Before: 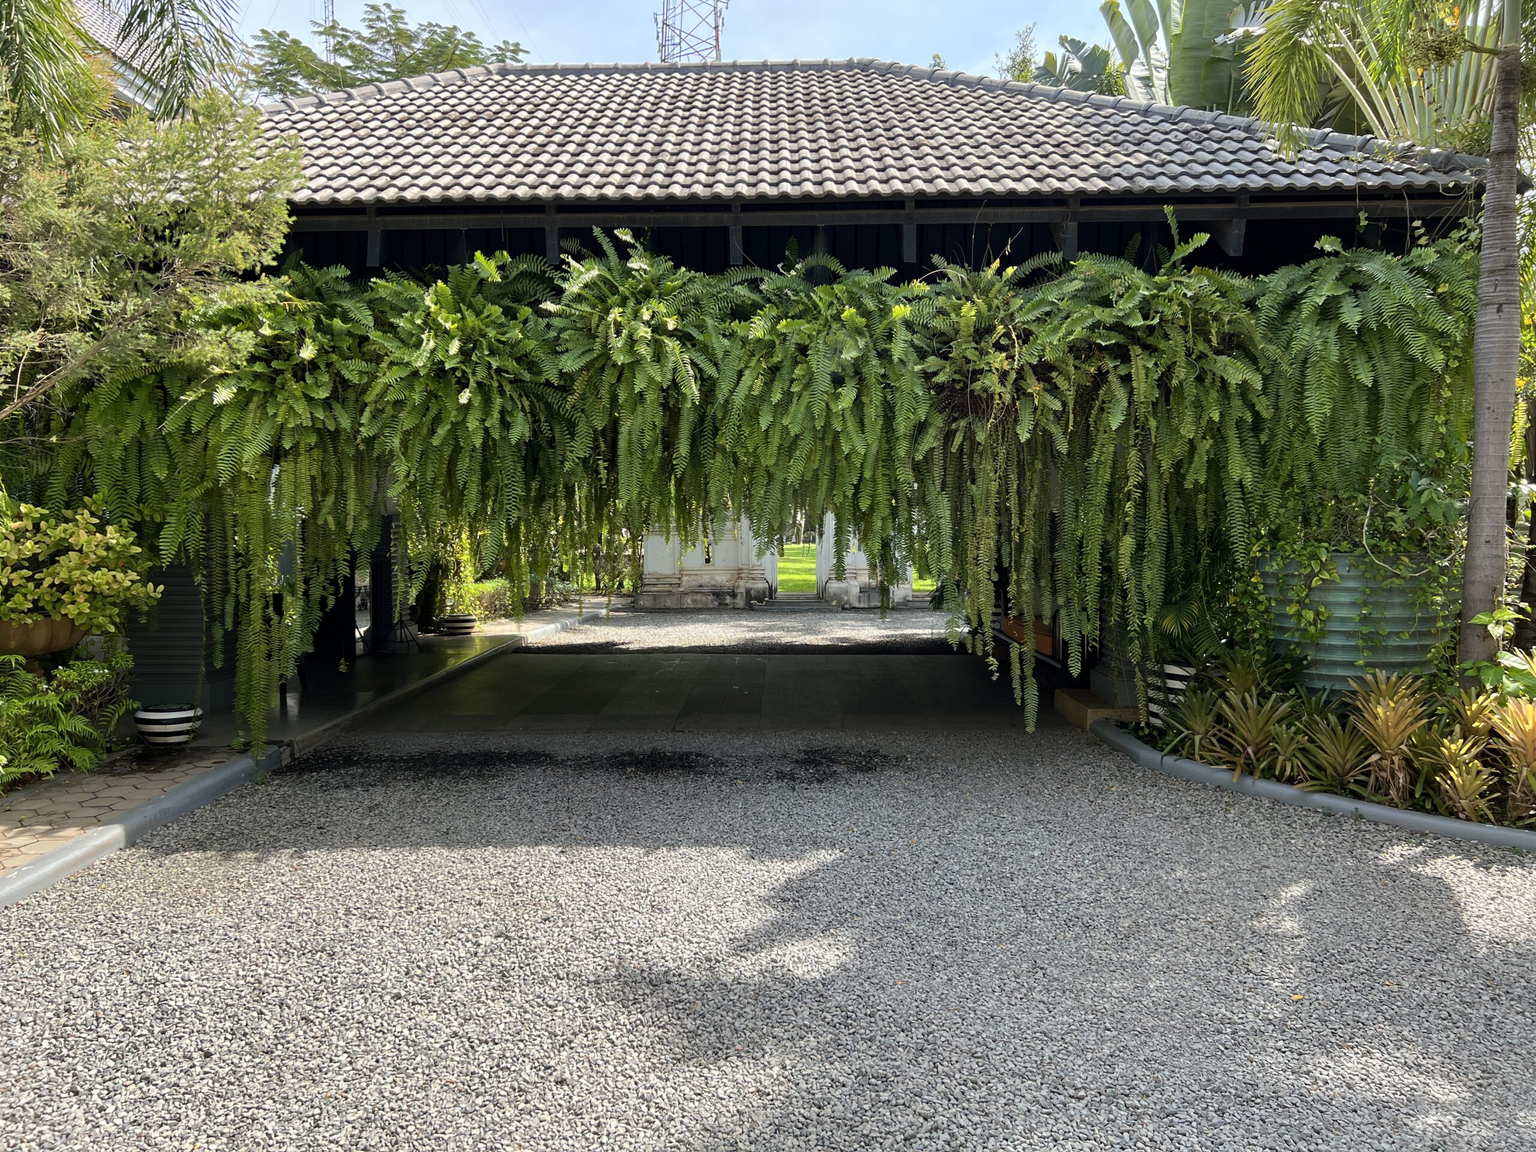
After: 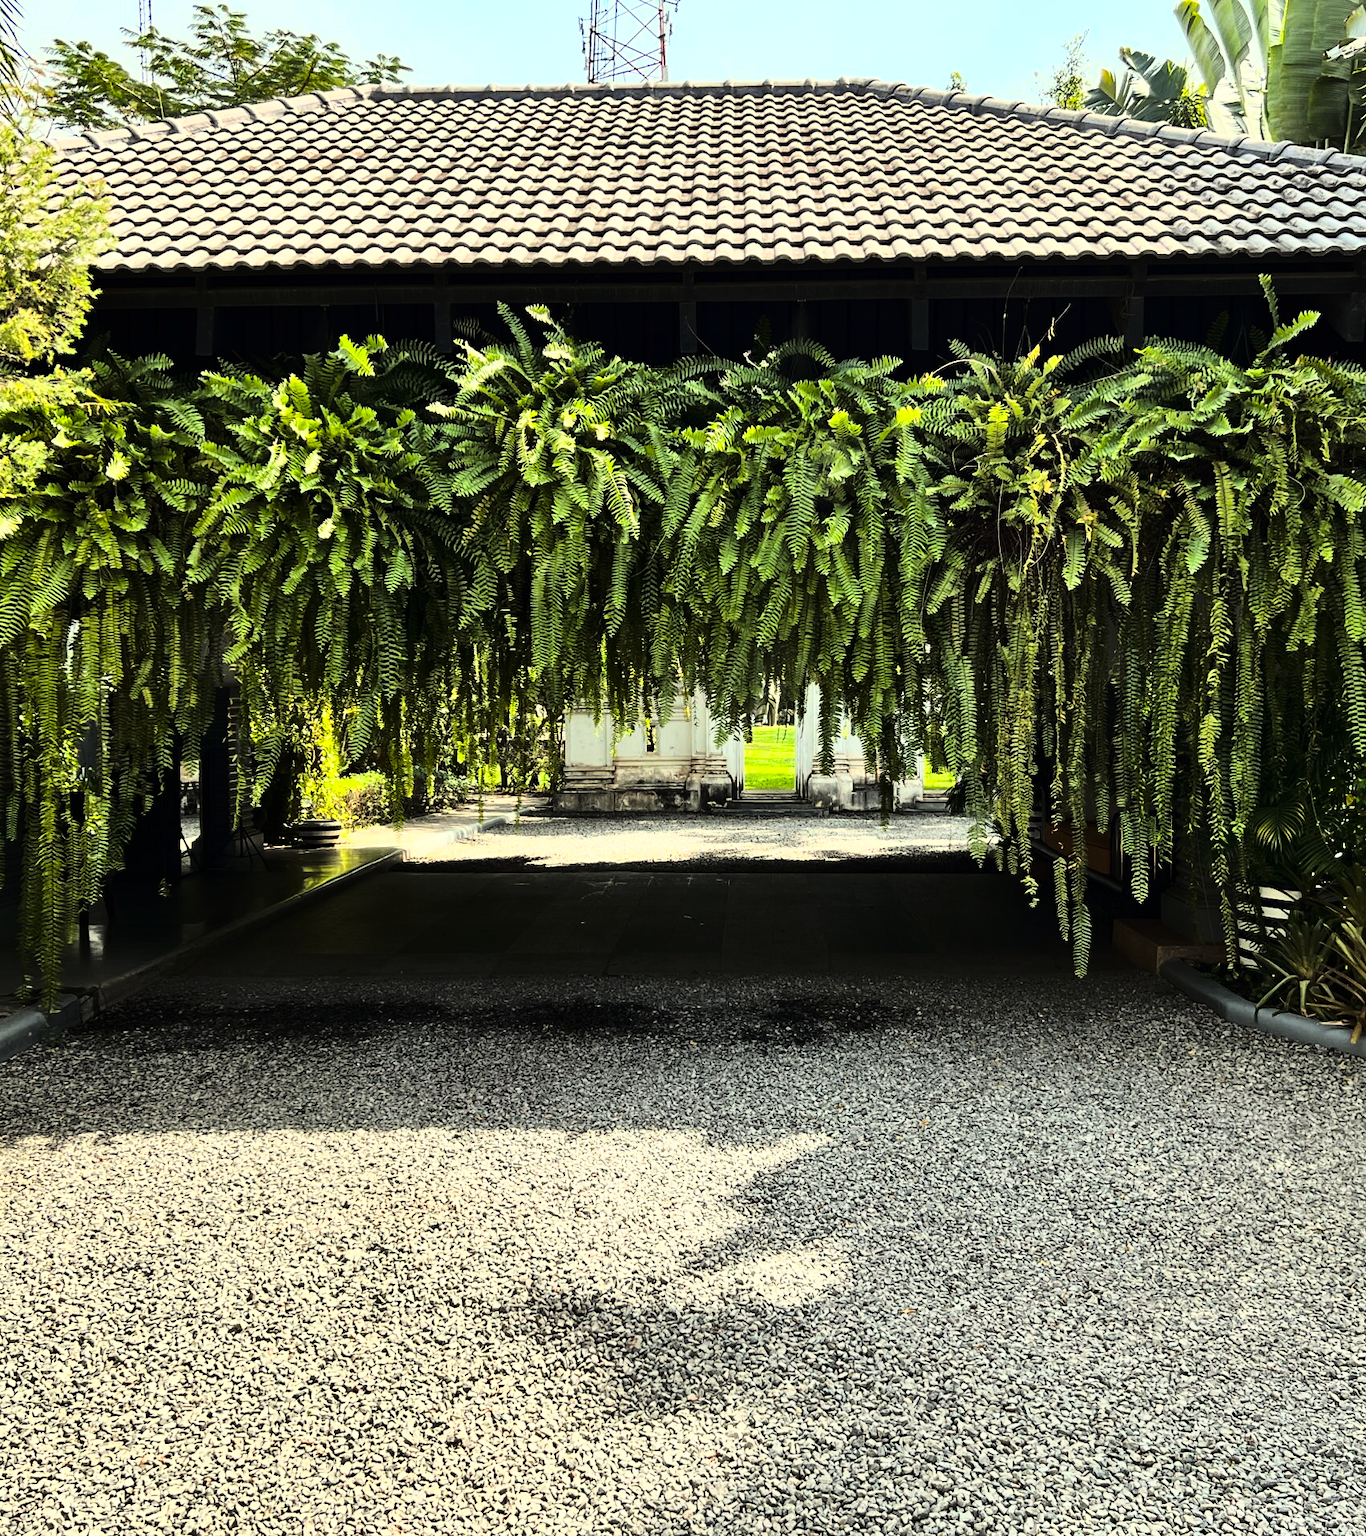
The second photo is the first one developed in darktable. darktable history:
crop and rotate: left 14.353%, right 18.956%
color correction: highlights a* -4.78, highlights b* 5.06, saturation 0.947
color calibration: output R [1.003, 0.027, -0.041, 0], output G [-0.018, 1.043, -0.038, 0], output B [0.071, -0.086, 1.017, 0], x 0.335, y 0.35, temperature 5465.92 K
tone curve: curves: ch0 [(0, 0) (0.003, 0.003) (0.011, 0.006) (0.025, 0.01) (0.044, 0.015) (0.069, 0.02) (0.1, 0.027) (0.136, 0.036) (0.177, 0.05) (0.224, 0.07) (0.277, 0.12) (0.335, 0.208) (0.399, 0.334) (0.468, 0.473) (0.543, 0.636) (0.623, 0.795) (0.709, 0.907) (0.801, 0.97) (0.898, 0.989) (1, 1)], color space Lab, linked channels, preserve colors none
shadows and highlights: highlights color adjustment 55.17%, soften with gaussian
